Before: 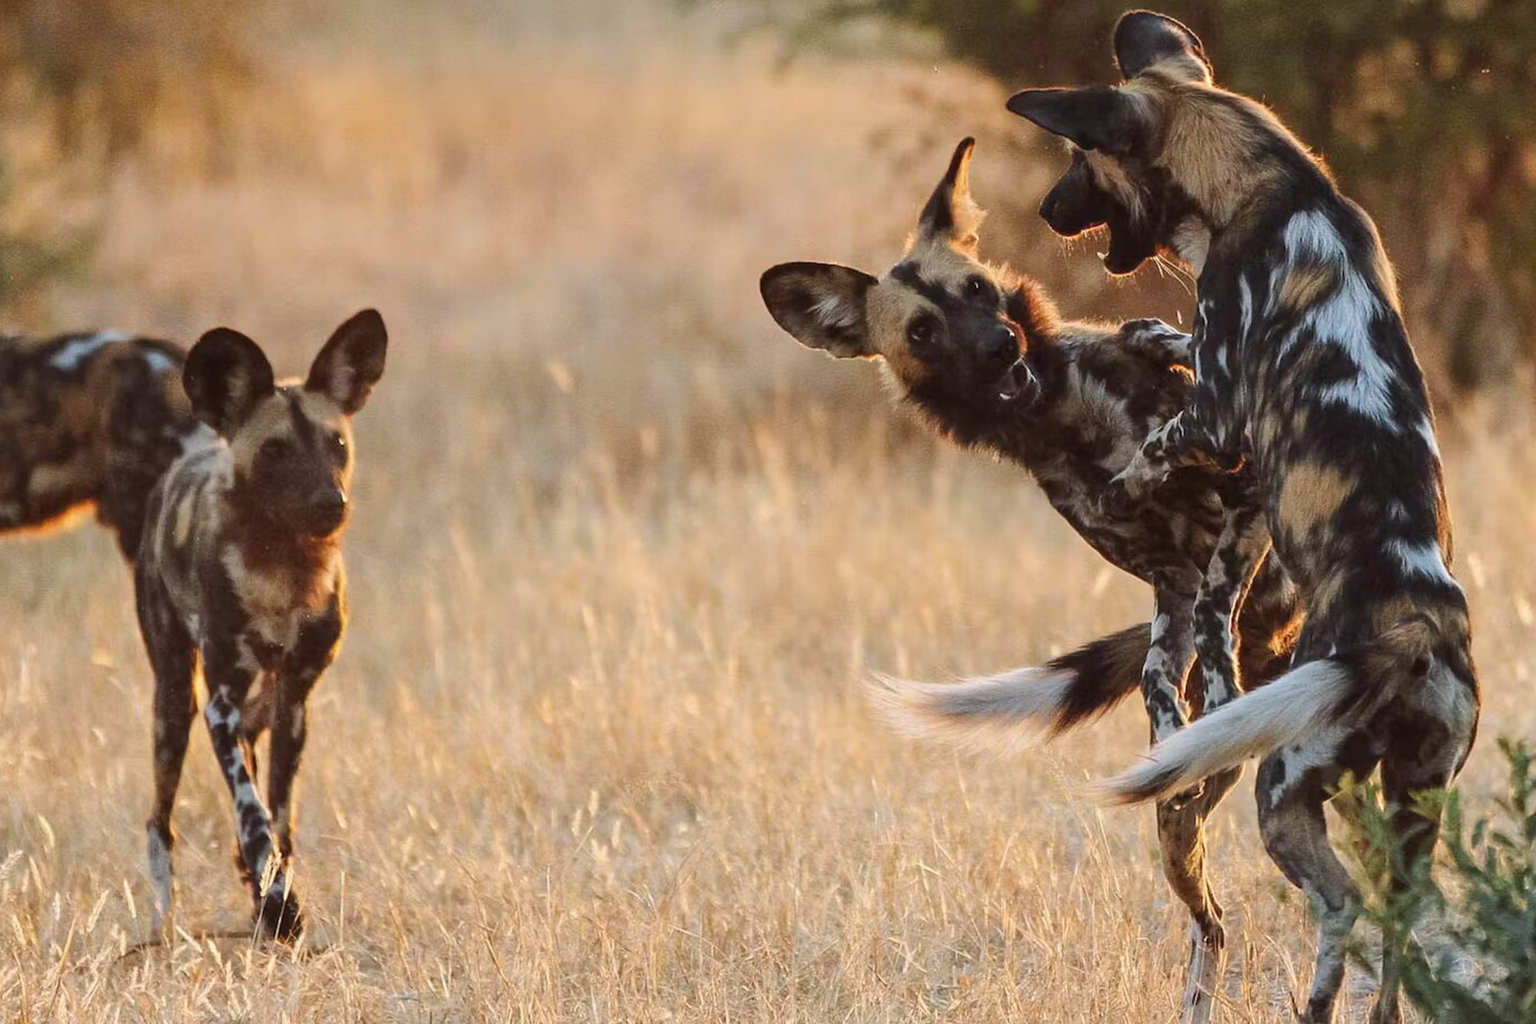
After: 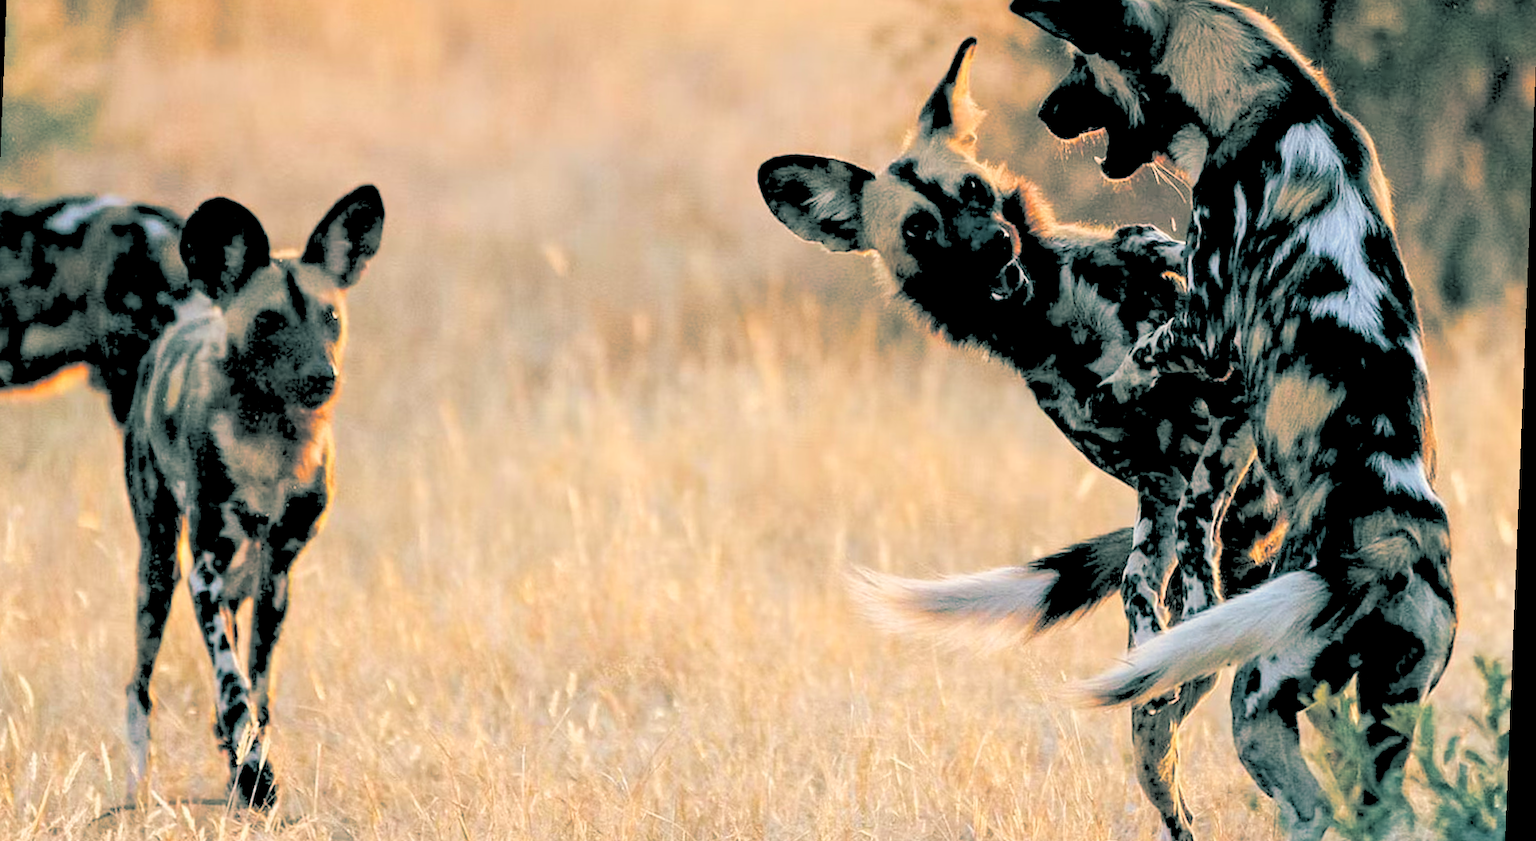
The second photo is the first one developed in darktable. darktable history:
crop and rotate: left 1.814%, top 12.818%, right 0.25%, bottom 9.225%
rgb levels: levels [[0.027, 0.429, 0.996], [0, 0.5, 1], [0, 0.5, 1]]
rotate and perspective: rotation 2.27°, automatic cropping off
exposure: black level correction 0.002, exposure 0.15 EV, compensate highlight preservation false
split-toning: shadows › hue 186.43°, highlights › hue 49.29°, compress 30.29%
